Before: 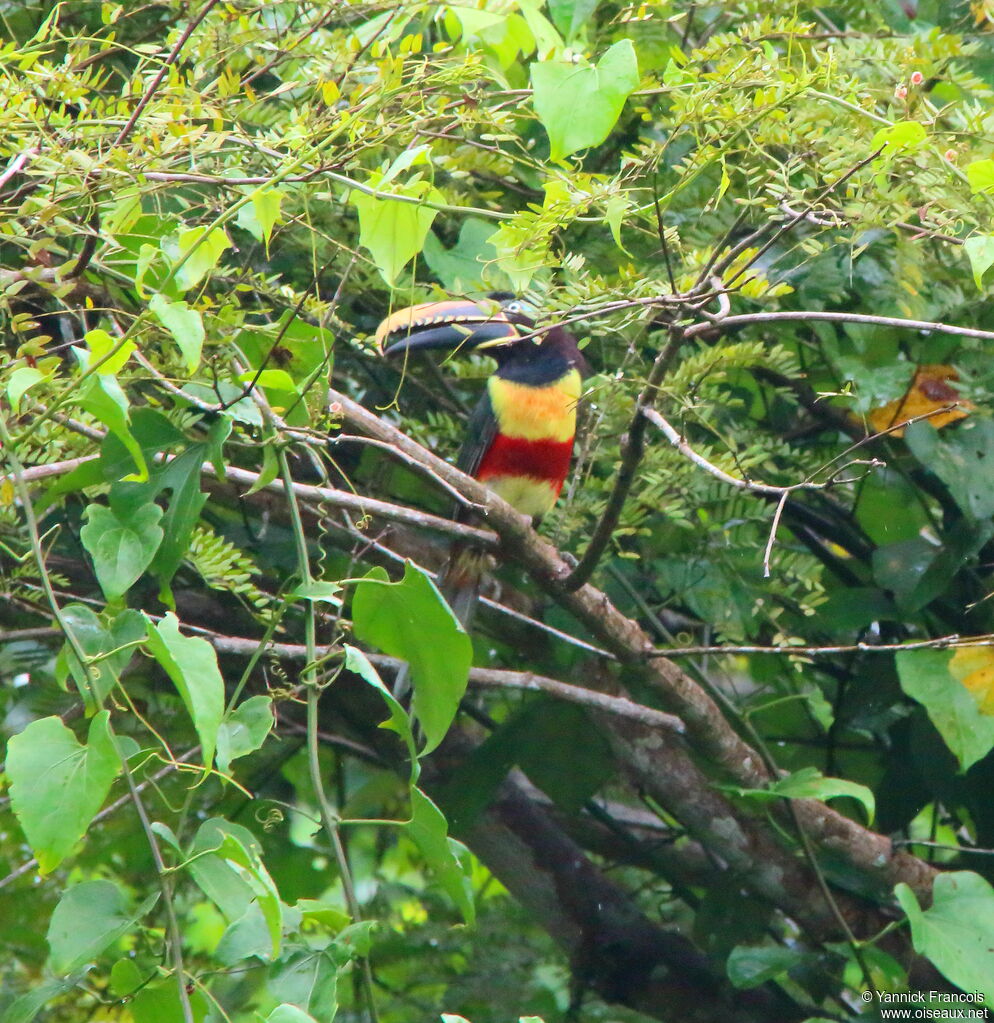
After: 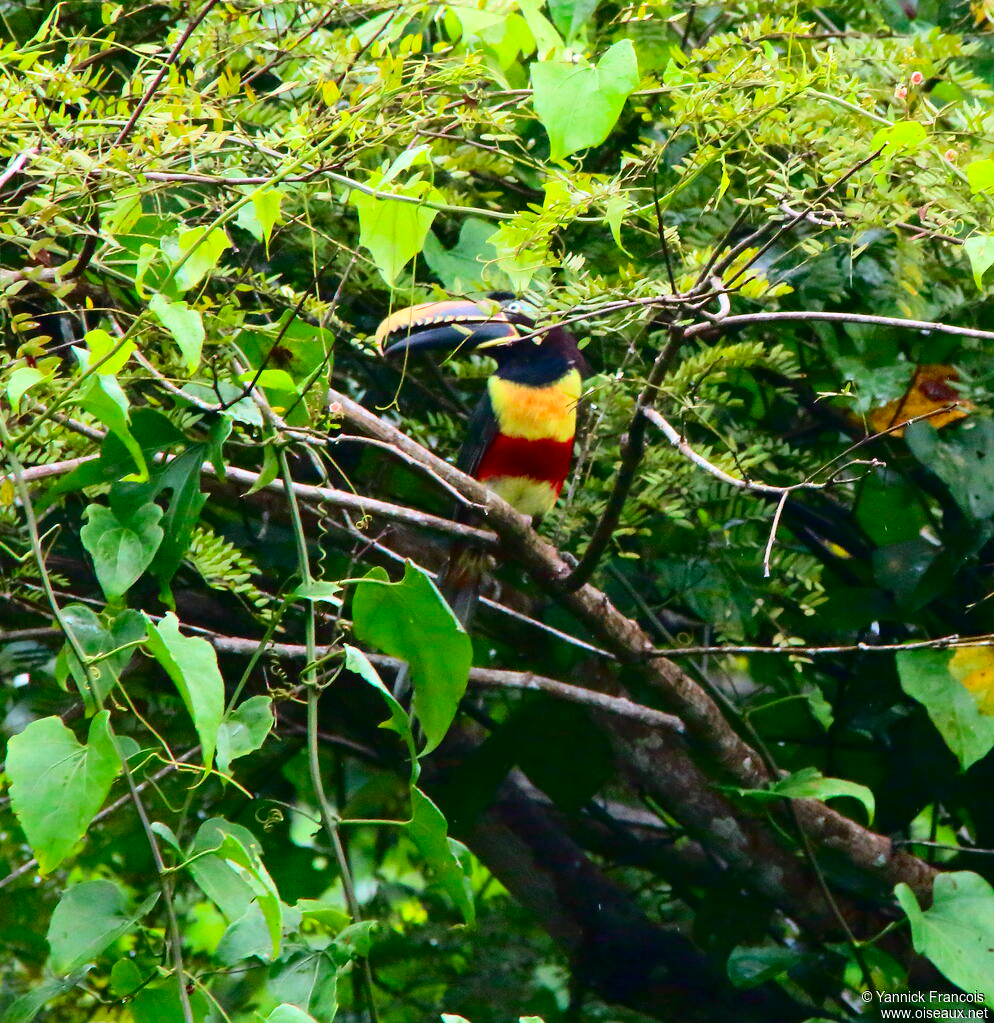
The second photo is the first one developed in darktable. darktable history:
contrast brightness saturation: contrast 0.222, brightness -0.192, saturation 0.242
